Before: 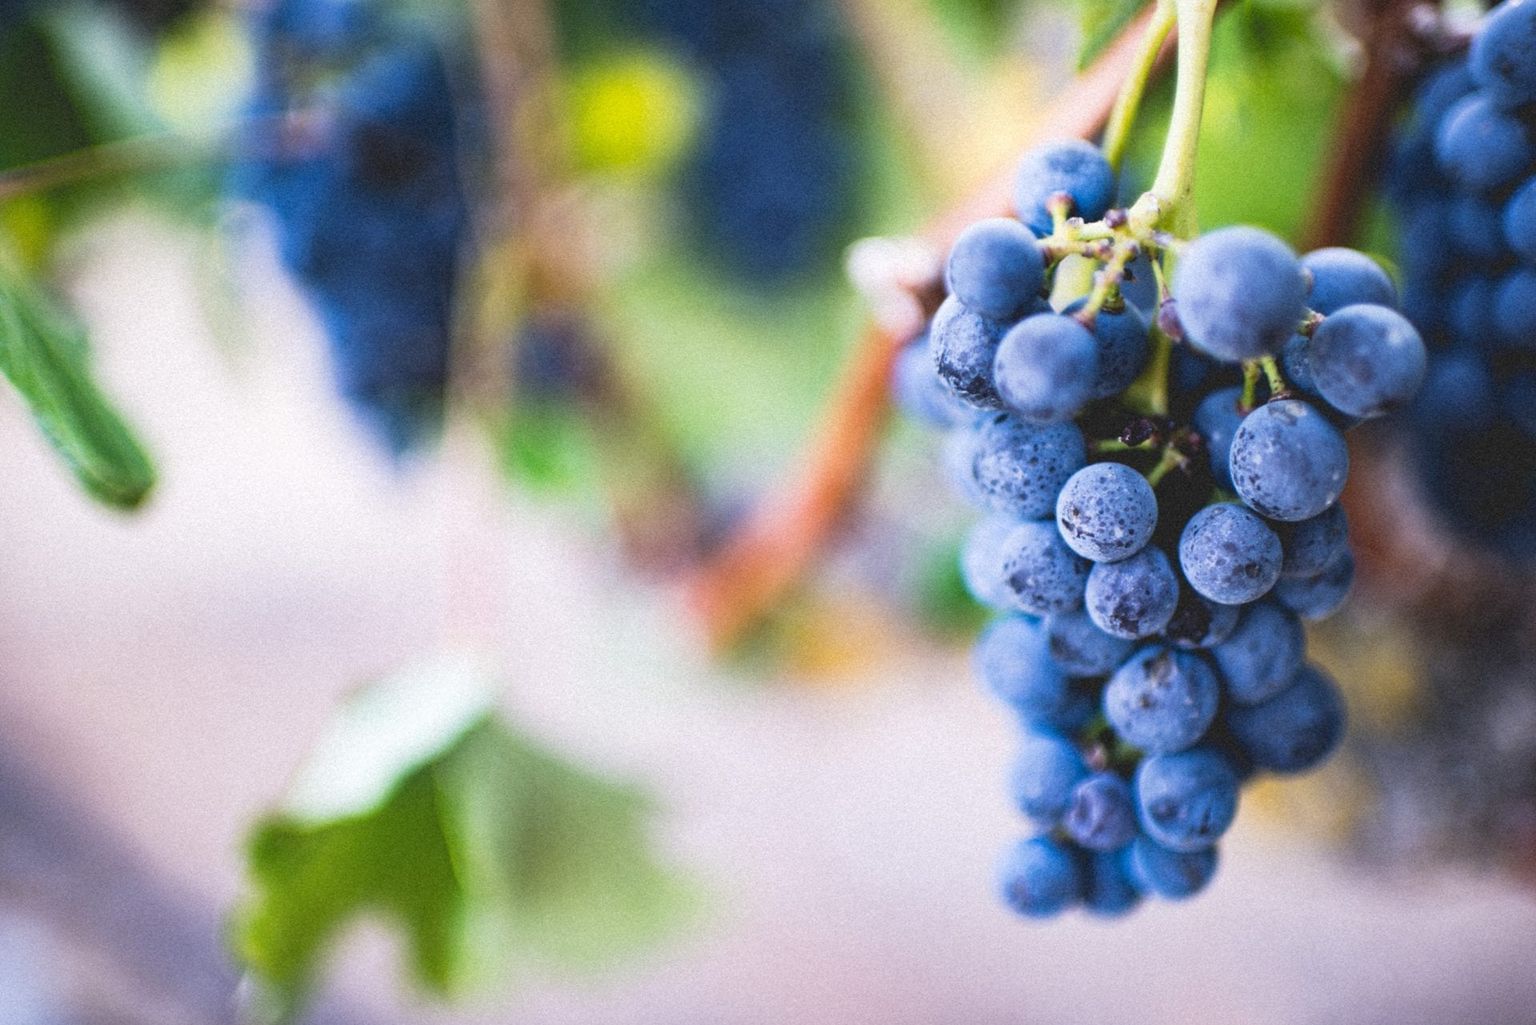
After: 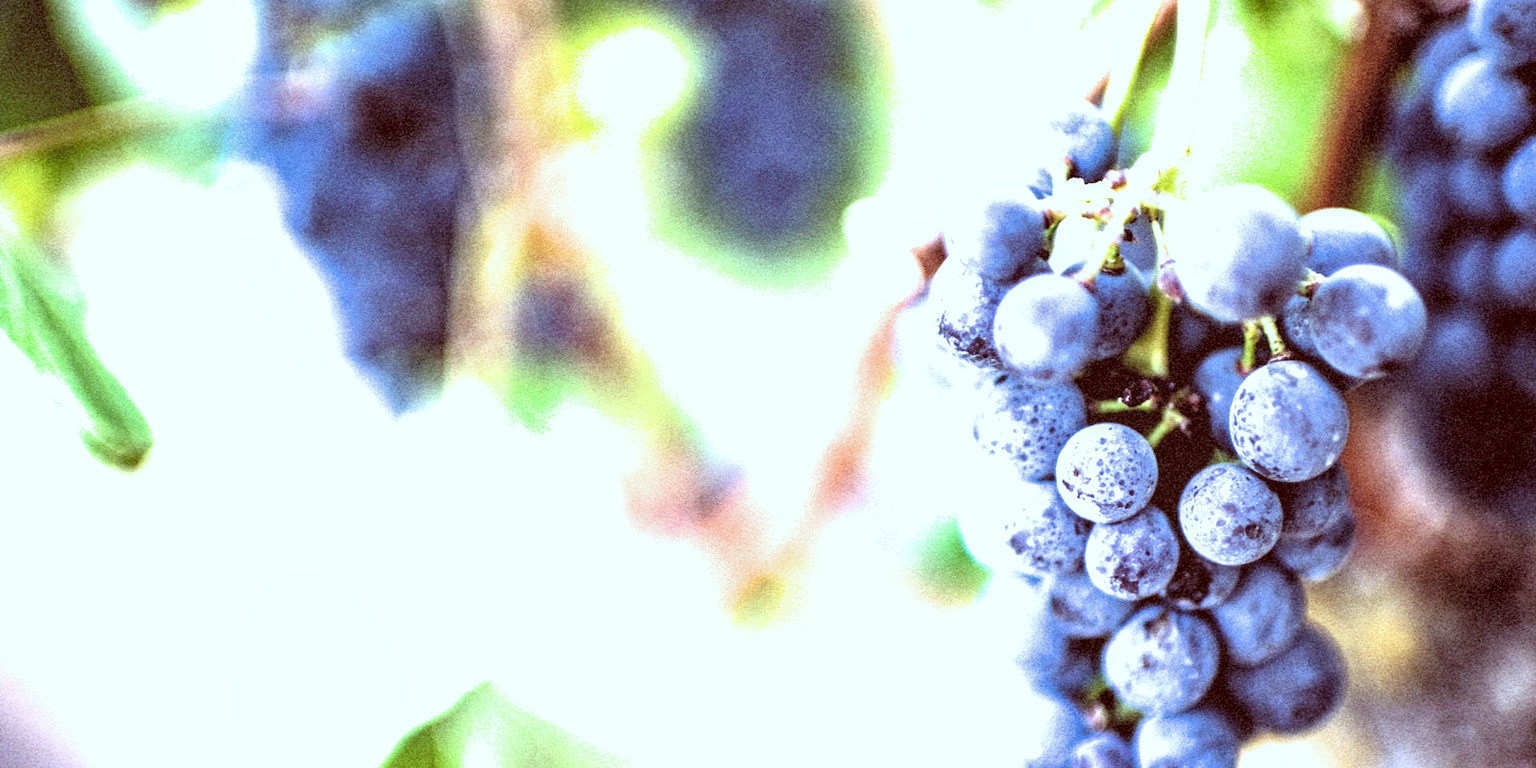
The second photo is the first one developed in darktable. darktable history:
exposure: exposure 1.223 EV, compensate highlight preservation false
crop: top 3.857%, bottom 21.132%
filmic rgb: black relative exposure -3.57 EV, white relative exposure 2.29 EV, hardness 3.41
tone equalizer: -8 EV -0.55 EV
color correction: highlights a* -7.23, highlights b* -0.161, shadows a* 20.08, shadows b* 11.73
local contrast: on, module defaults
